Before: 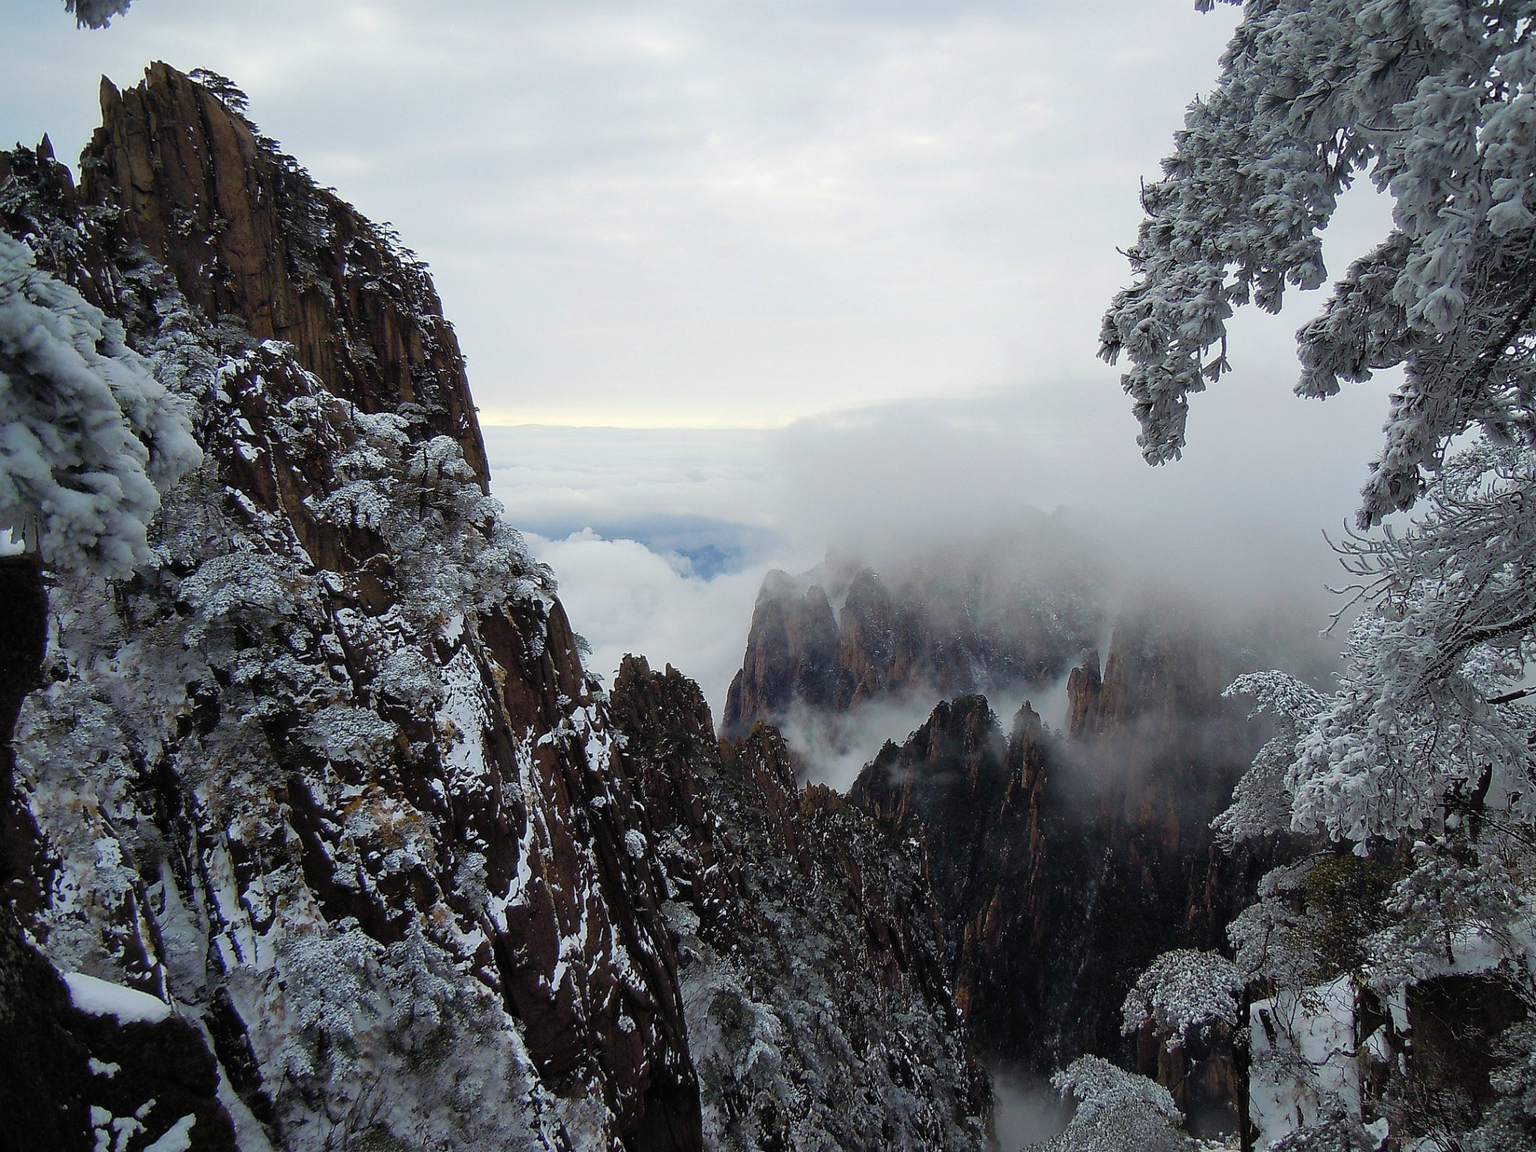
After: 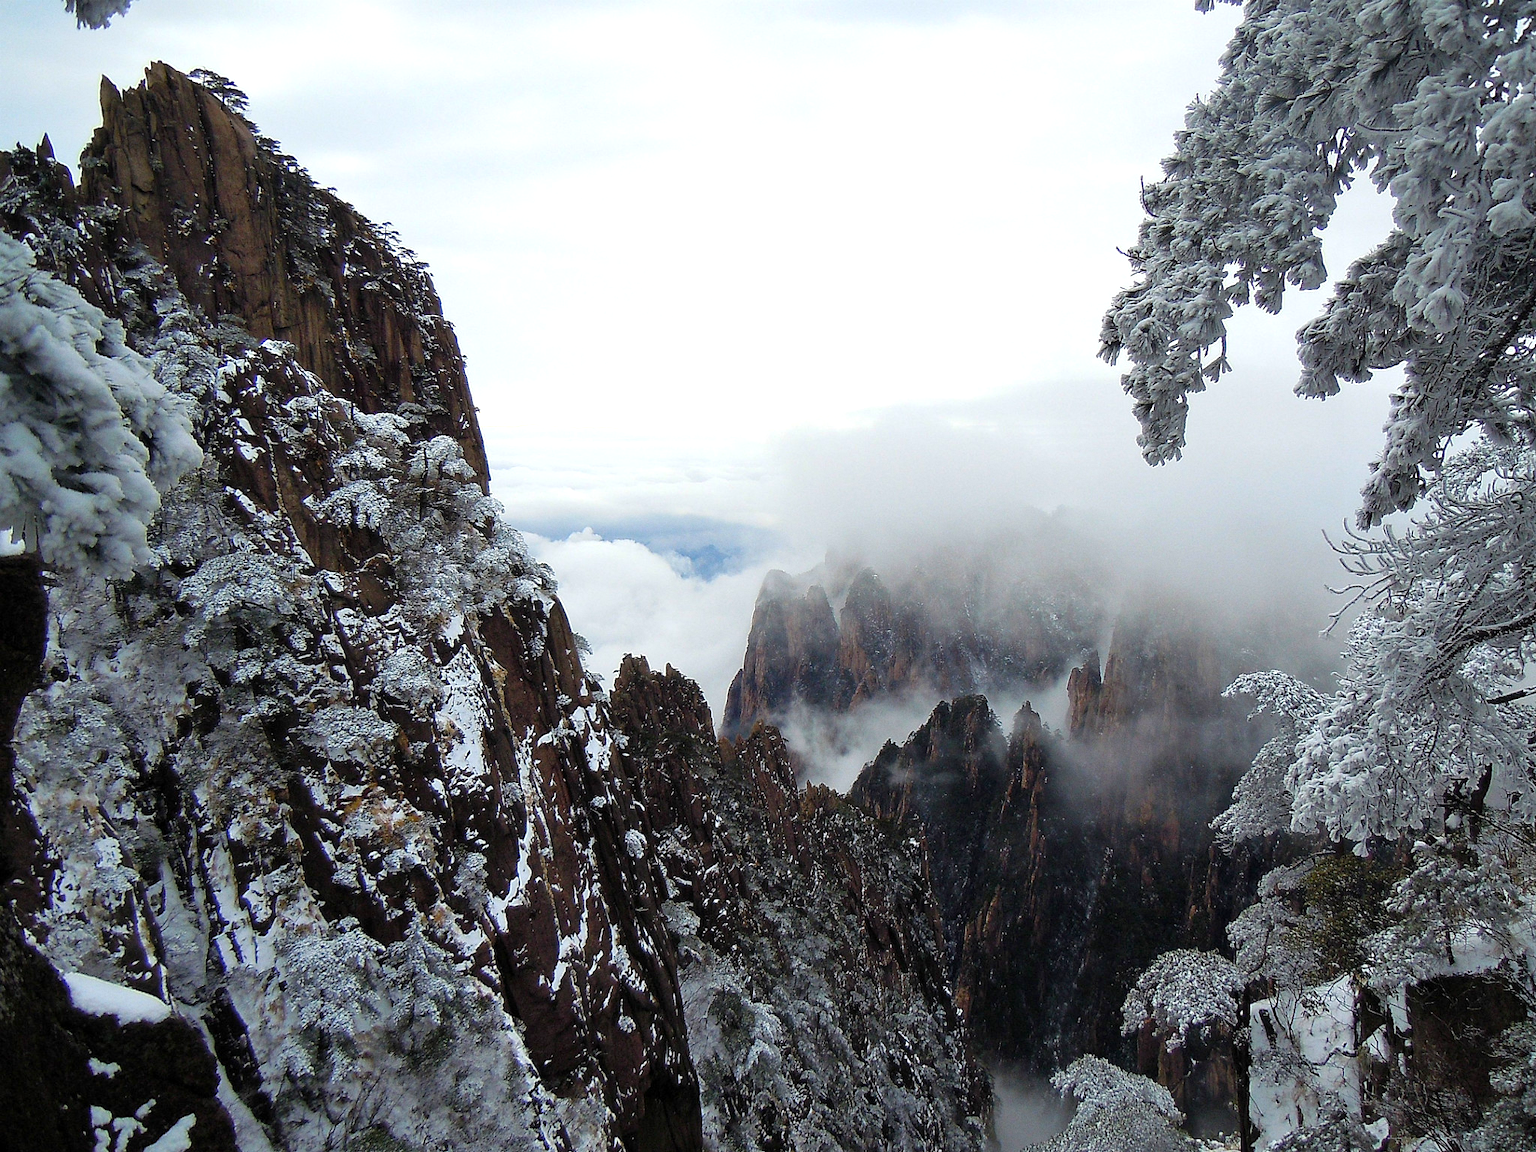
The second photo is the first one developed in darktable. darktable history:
exposure: black level correction 0.001, exposure 0.5 EV, compensate exposure bias true, compensate highlight preservation false
grain: coarseness 0.09 ISO, strength 10%
